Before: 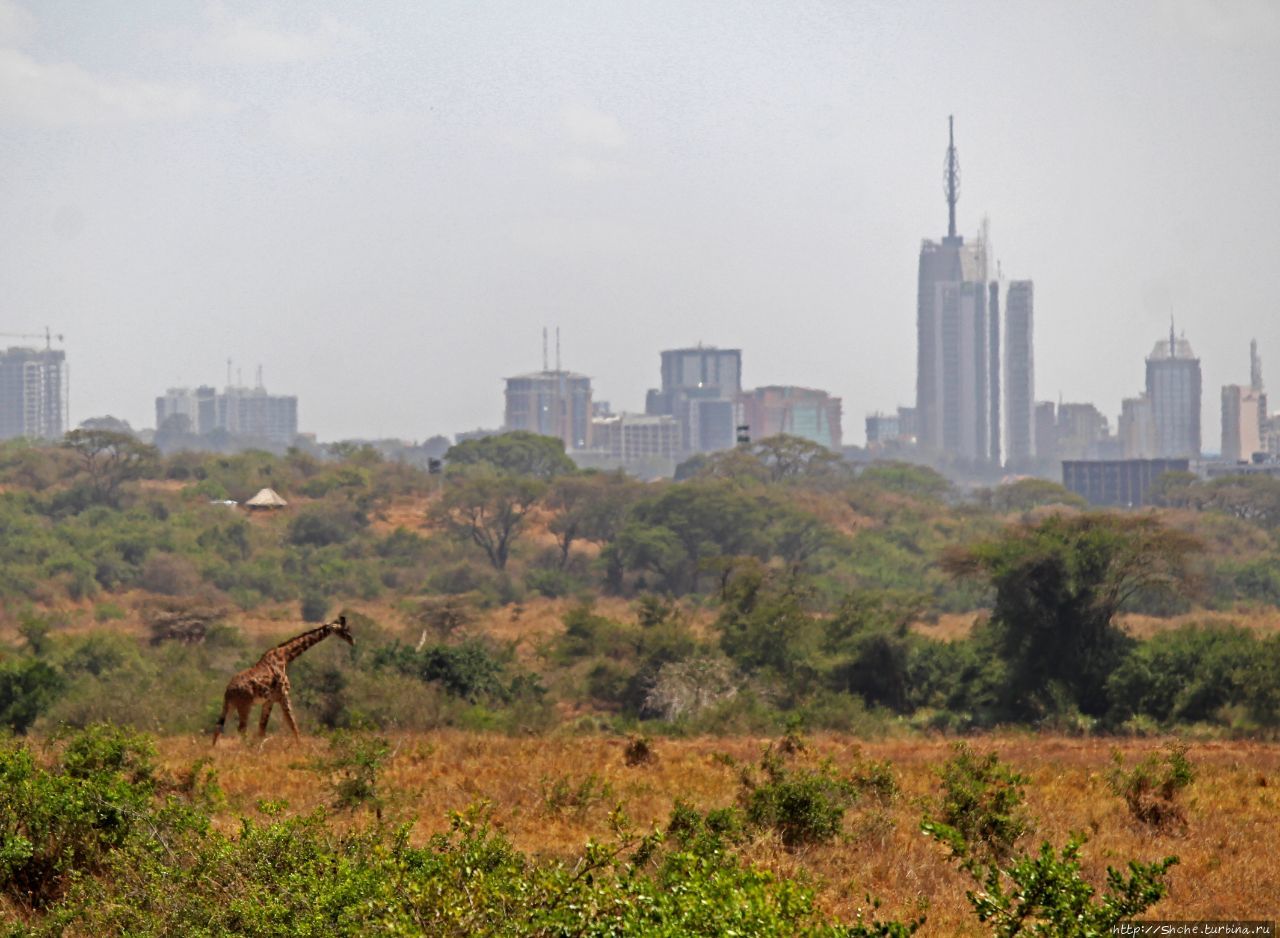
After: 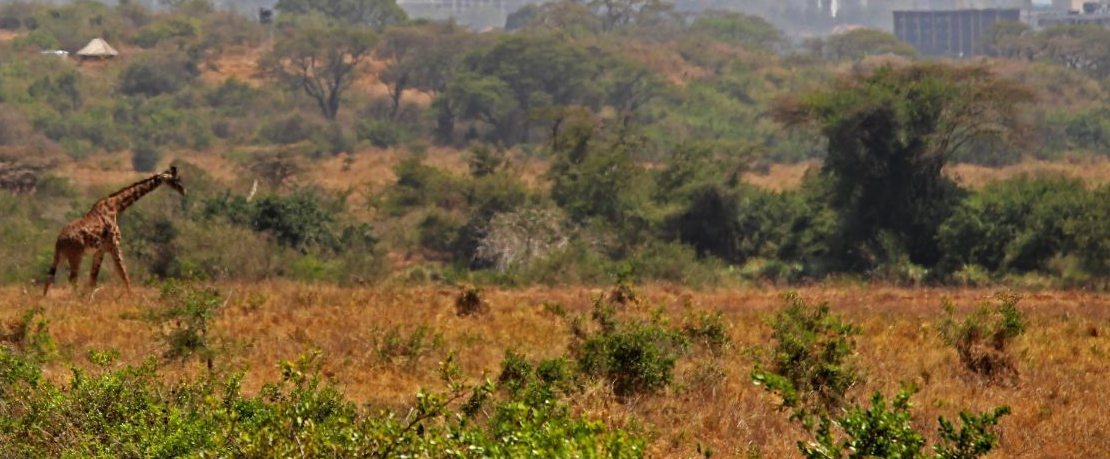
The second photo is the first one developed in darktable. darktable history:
crop and rotate: left 13.275%, top 48.024%, bottom 2.952%
shadows and highlights: shadows 22.43, highlights -48.49, soften with gaussian
